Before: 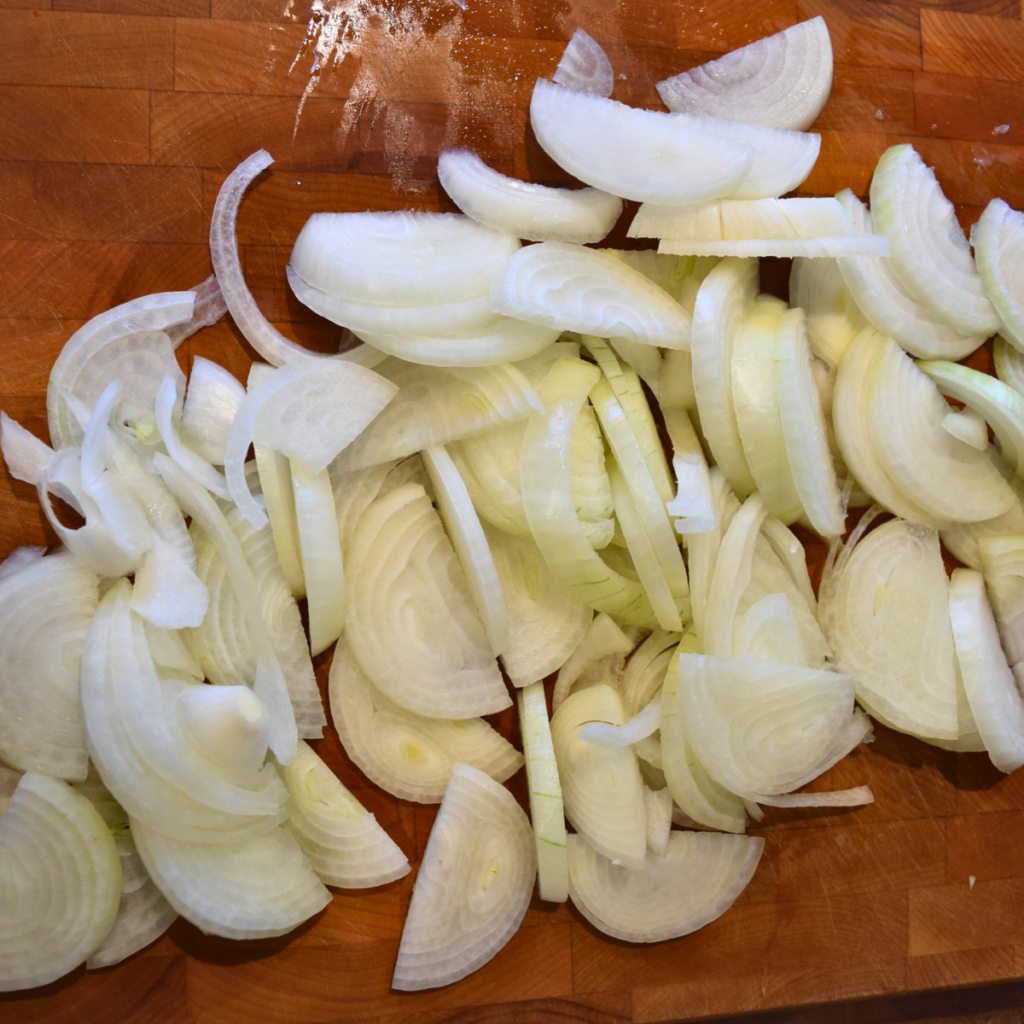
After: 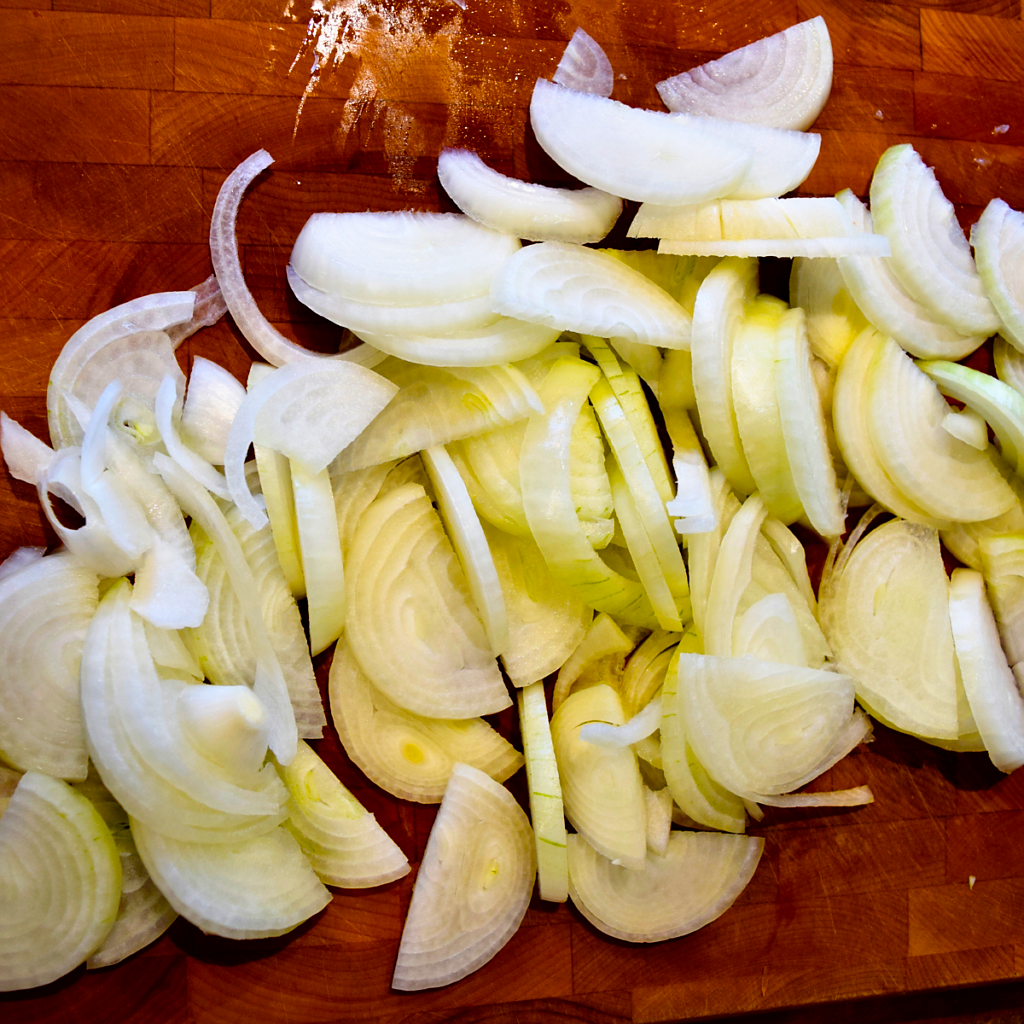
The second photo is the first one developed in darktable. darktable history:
sharpen: radius 0.969, amount 0.604
filmic rgb: black relative exposure -8.7 EV, white relative exposure 2.7 EV, threshold 3 EV, target black luminance 0%, hardness 6.25, latitude 75%, contrast 1.325, highlights saturation mix -5%, preserve chrominance no, color science v5 (2021), iterations of high-quality reconstruction 0, enable highlight reconstruction true
color balance rgb: linear chroma grading › global chroma 15%, perceptual saturation grading › global saturation 30%
